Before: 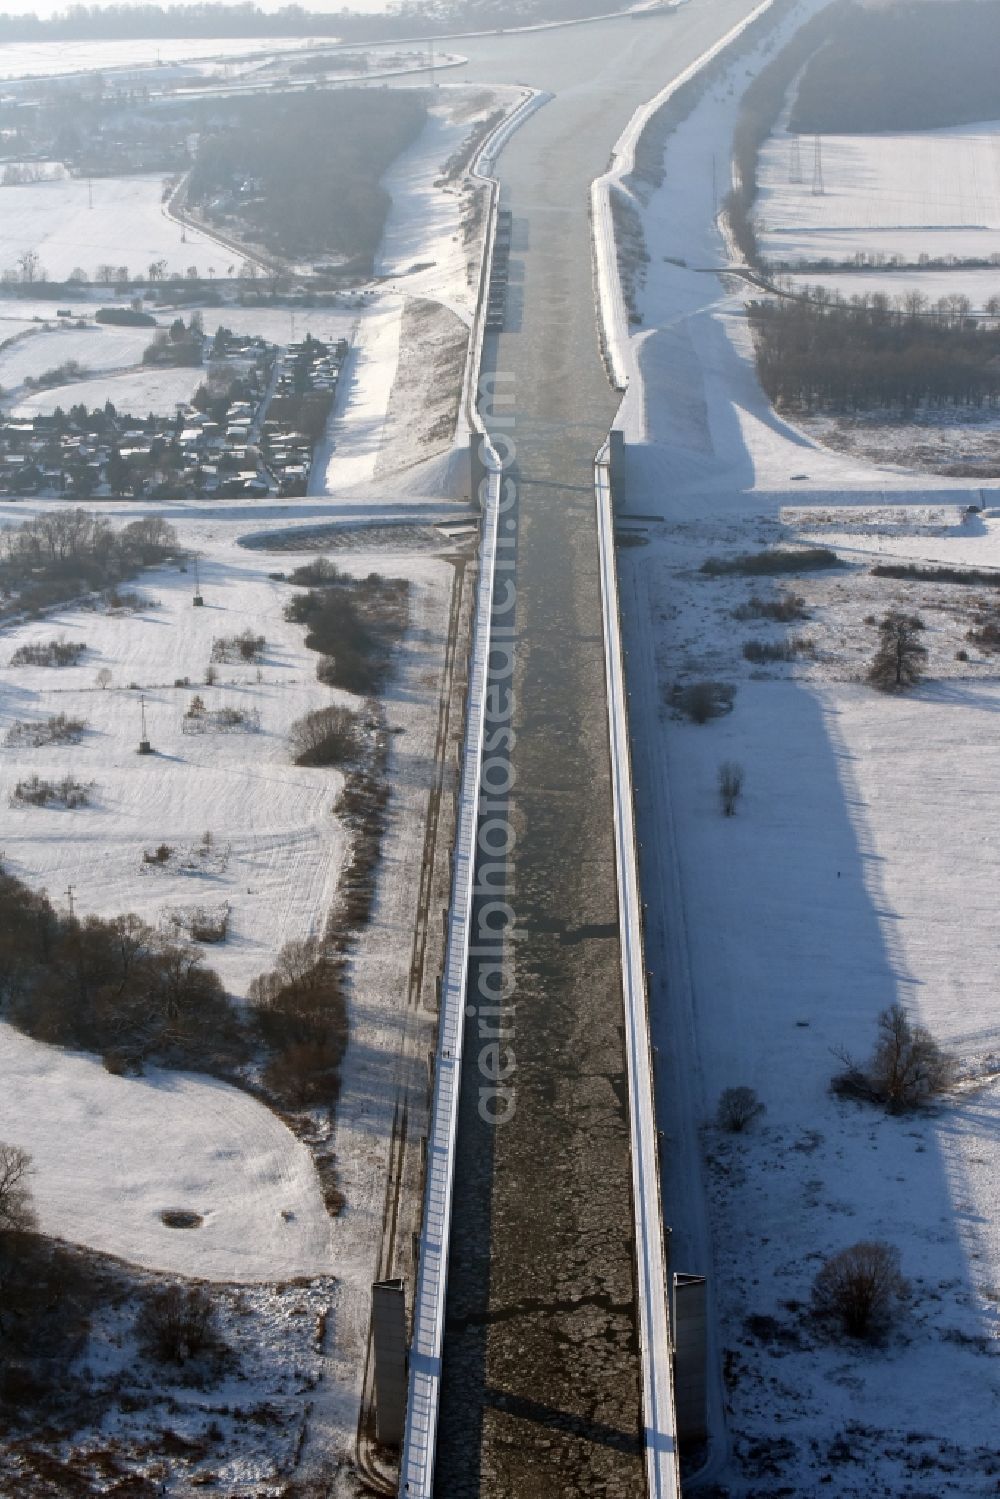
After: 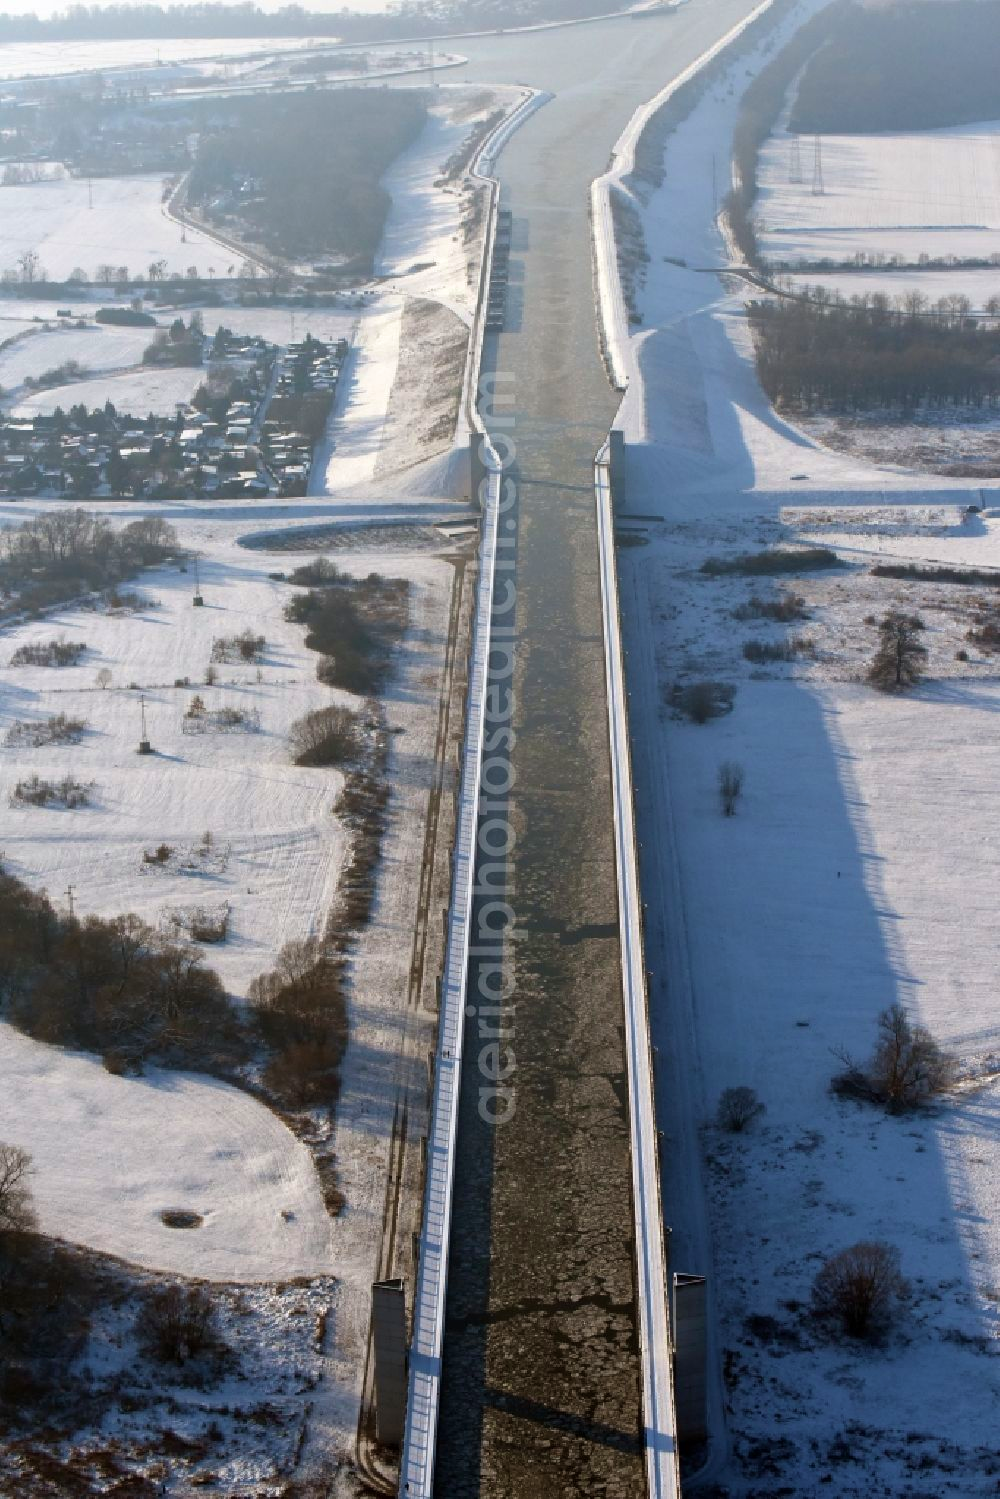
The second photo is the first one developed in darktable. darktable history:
velvia: strength 29.65%
